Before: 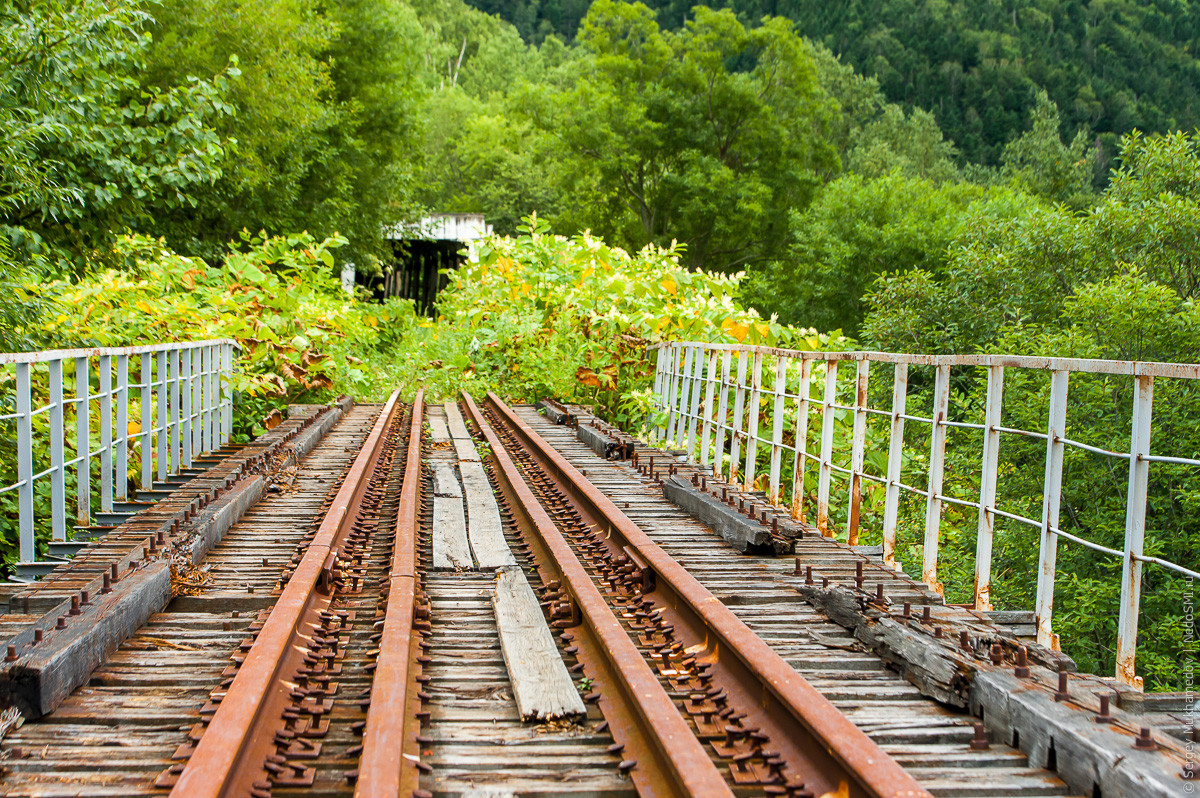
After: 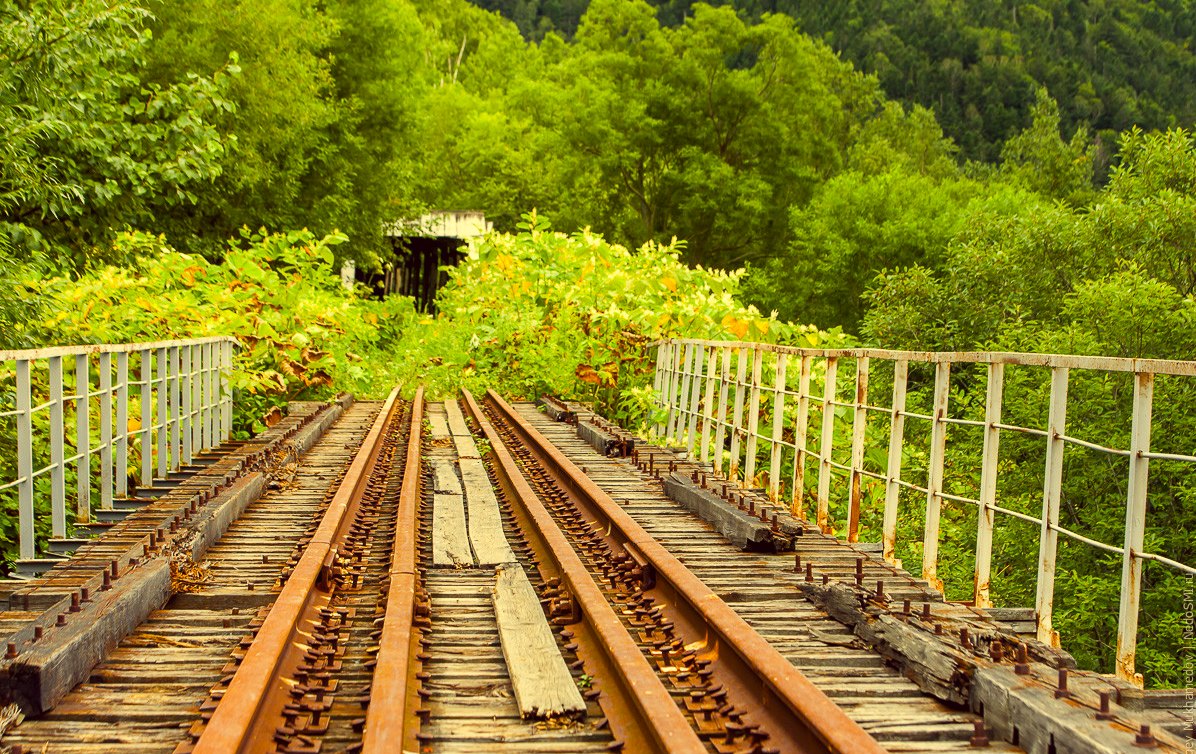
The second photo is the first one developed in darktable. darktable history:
color correction: highlights a* -0.442, highlights b* 39.54, shadows a* 9.47, shadows b* -0.825
crop: top 0.425%, right 0.265%, bottom 5.015%
